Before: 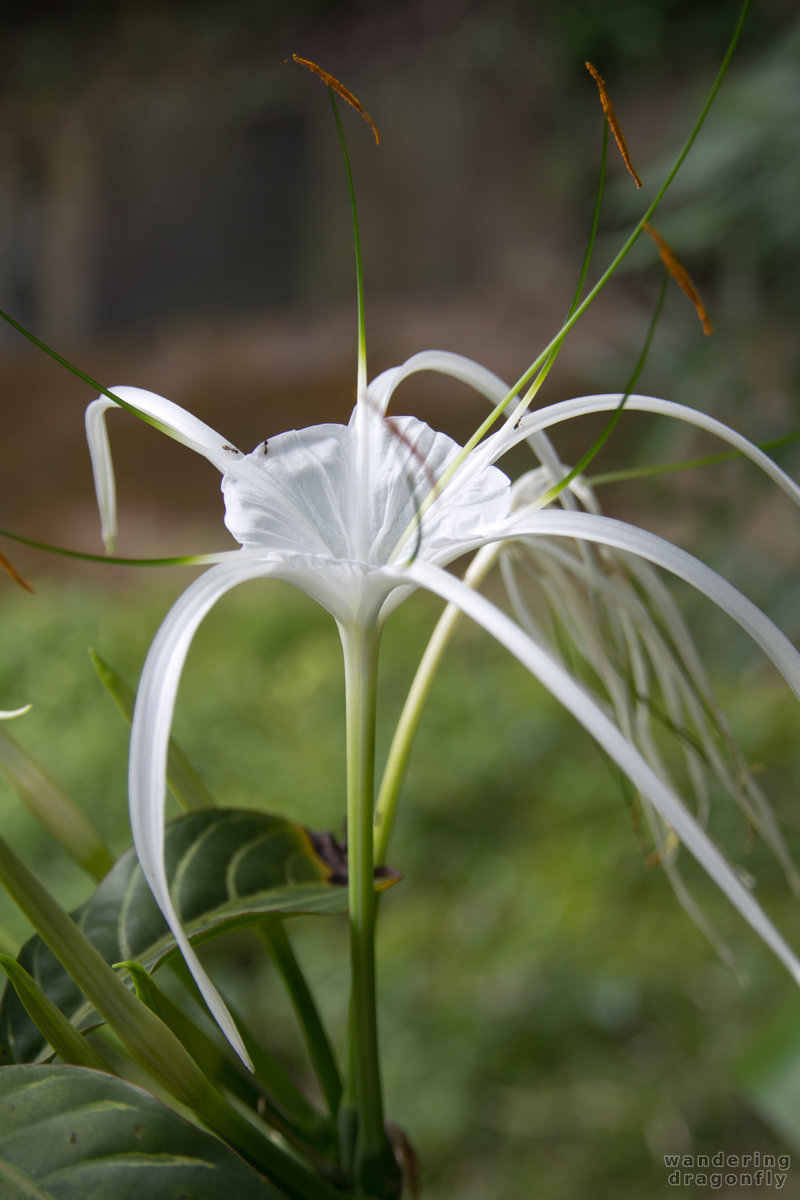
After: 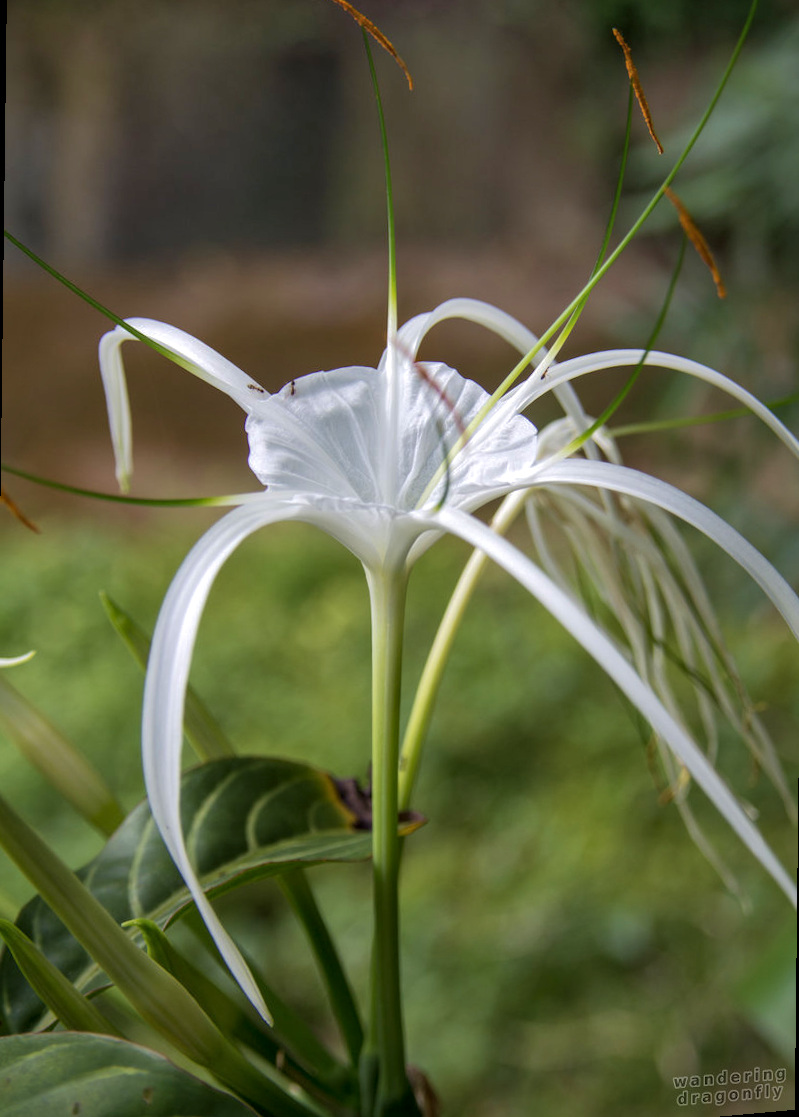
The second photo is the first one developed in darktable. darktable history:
rotate and perspective: rotation 0.679°, lens shift (horizontal) 0.136, crop left 0.009, crop right 0.991, crop top 0.078, crop bottom 0.95
shadows and highlights: shadows 40, highlights -60
velvia: on, module defaults
local contrast: detail 130%
